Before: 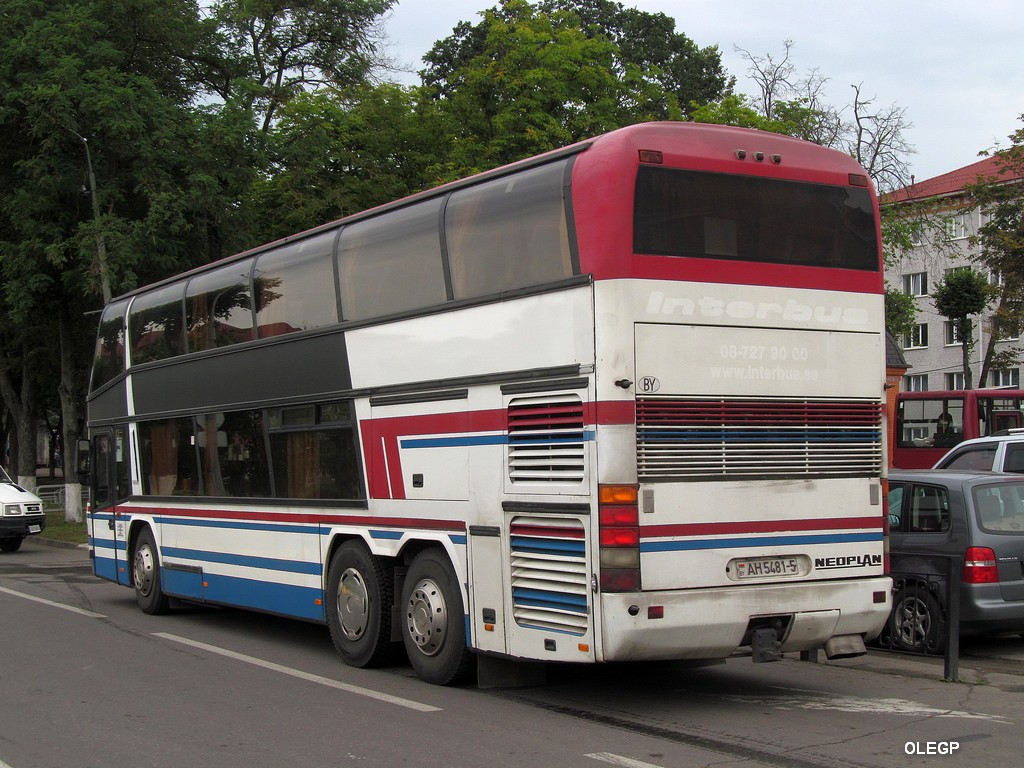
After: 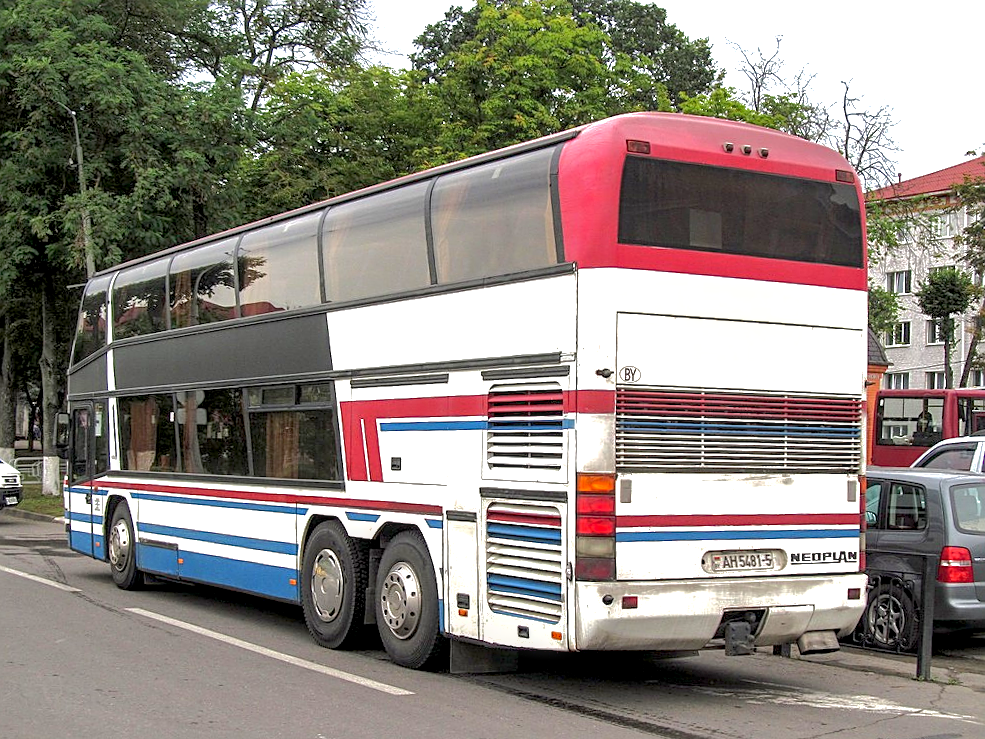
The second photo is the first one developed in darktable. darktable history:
crop and rotate: angle -1.69°
local contrast: detail 150%
color balance: mode lift, gamma, gain (sRGB)
shadows and highlights: on, module defaults
exposure: black level correction 0.001, exposure 1.116 EV, compensate highlight preservation false
sharpen: on, module defaults
tone equalizer: on, module defaults
base curve: curves: ch0 [(0, 0) (0.235, 0.266) (0.503, 0.496) (0.786, 0.72) (1, 1)]
